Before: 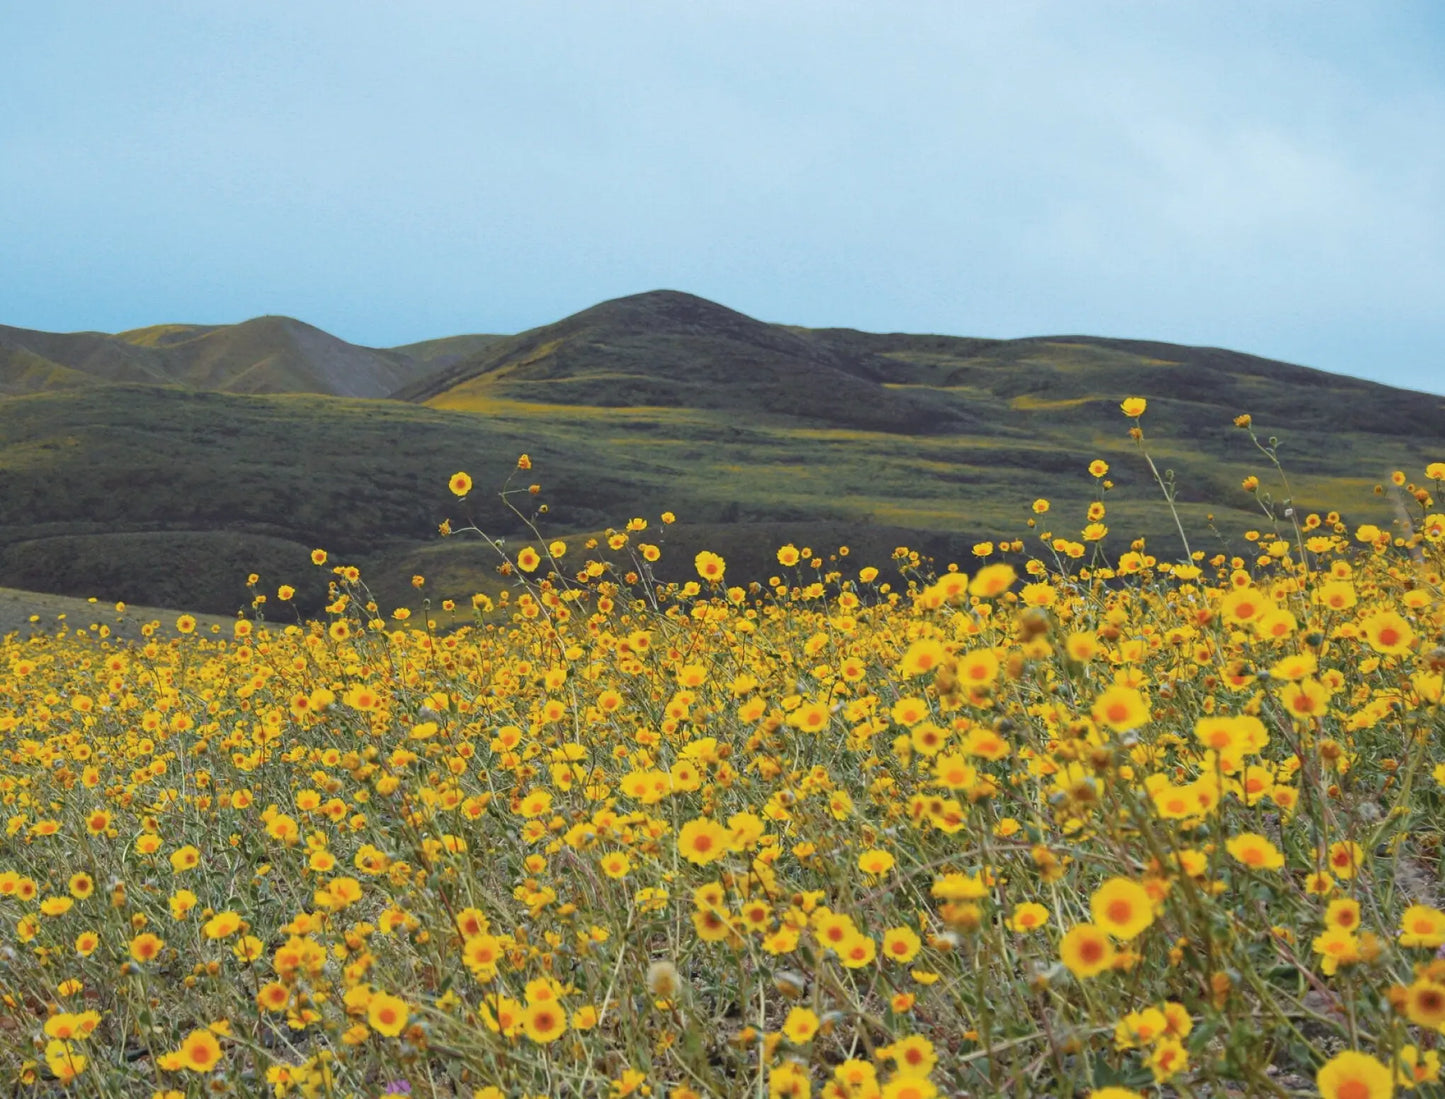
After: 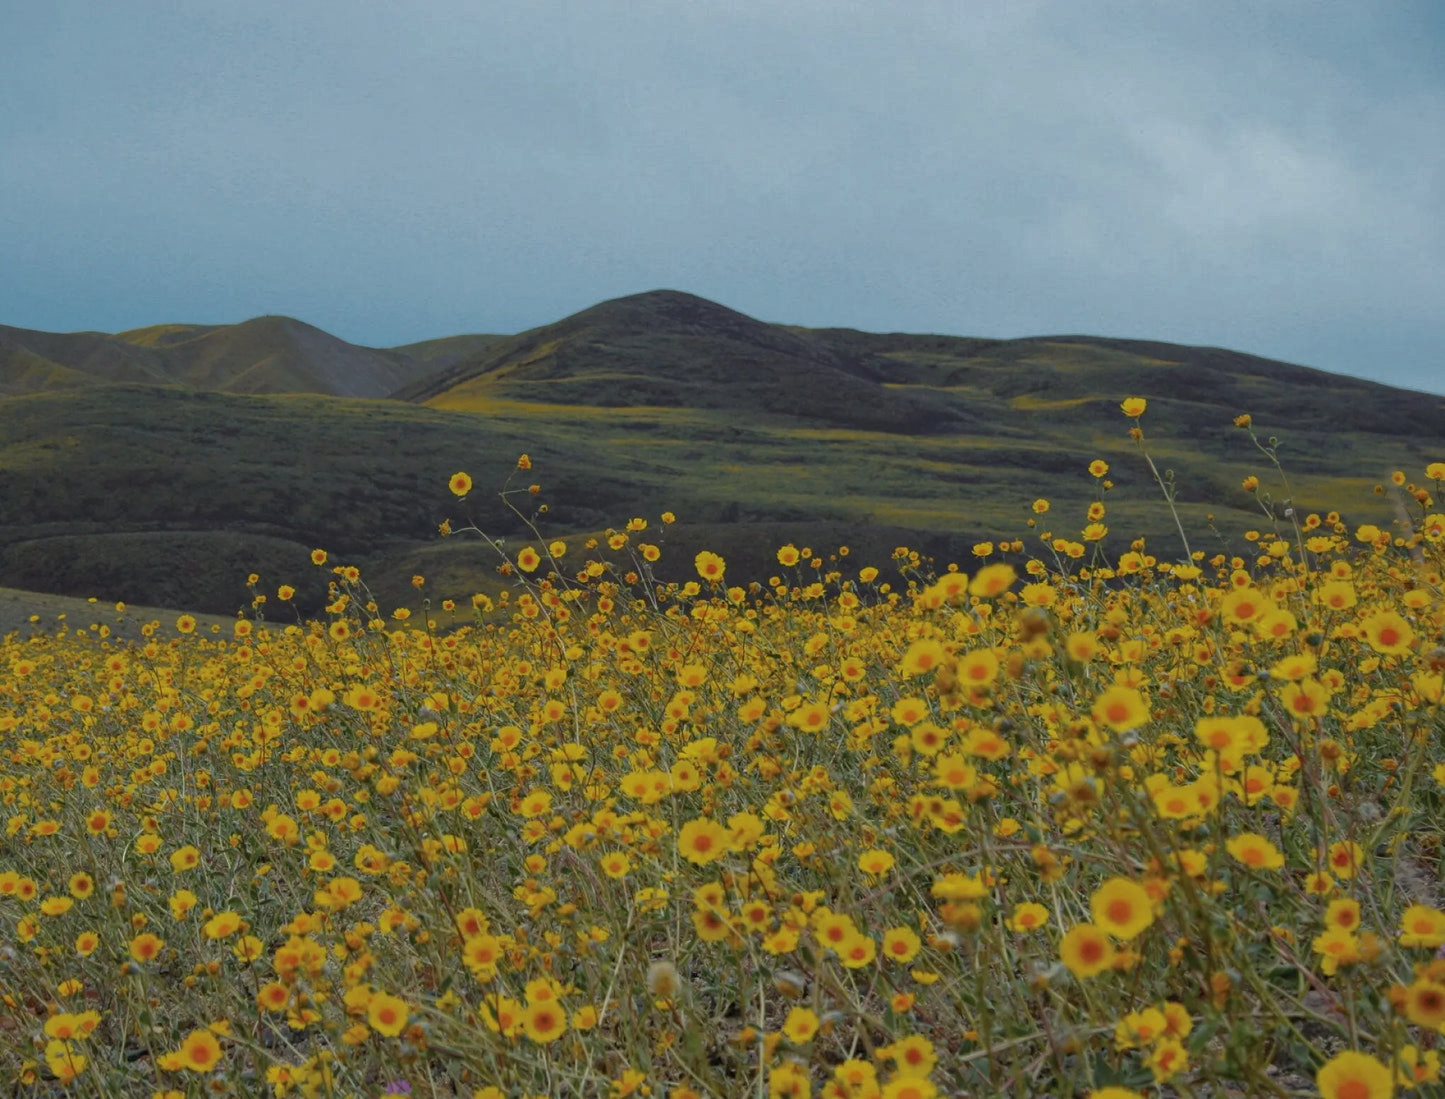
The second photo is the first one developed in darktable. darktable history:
local contrast: highlights 100%, shadows 100%, detail 120%, midtone range 0.2
base curve: curves: ch0 [(0, 0) (0.841, 0.609) (1, 1)]
